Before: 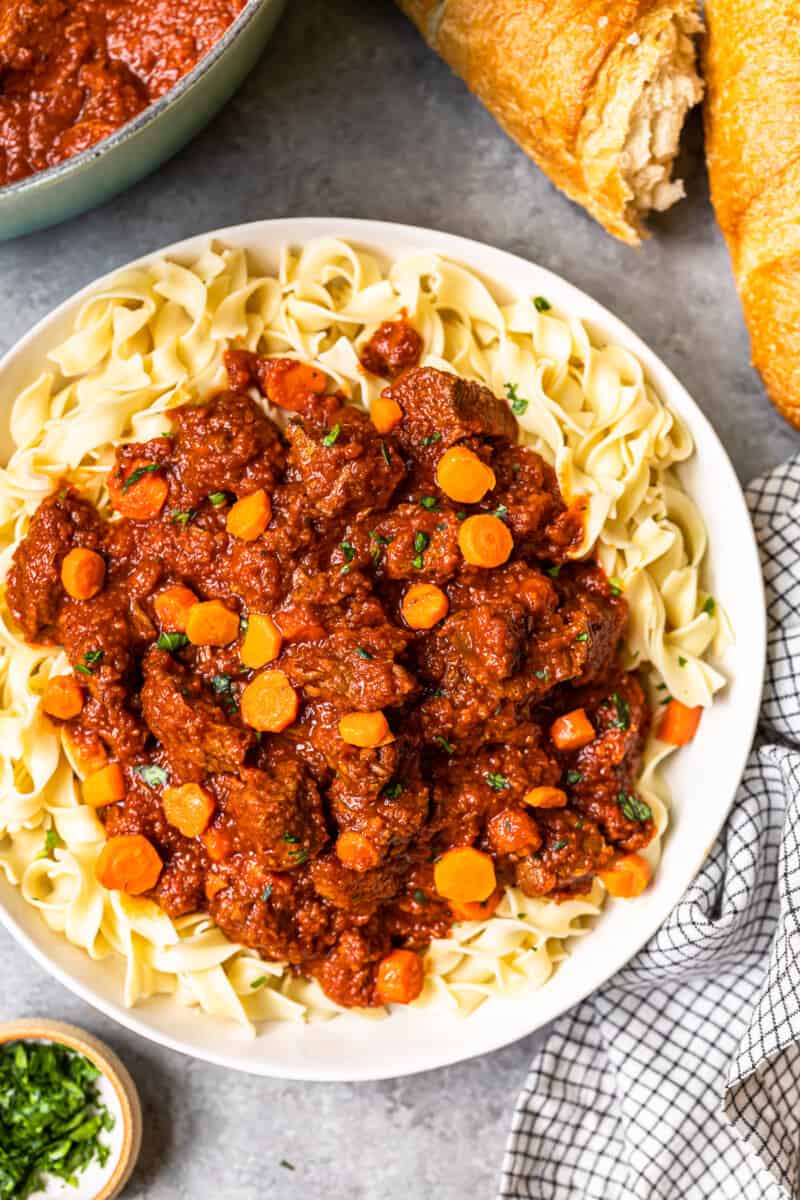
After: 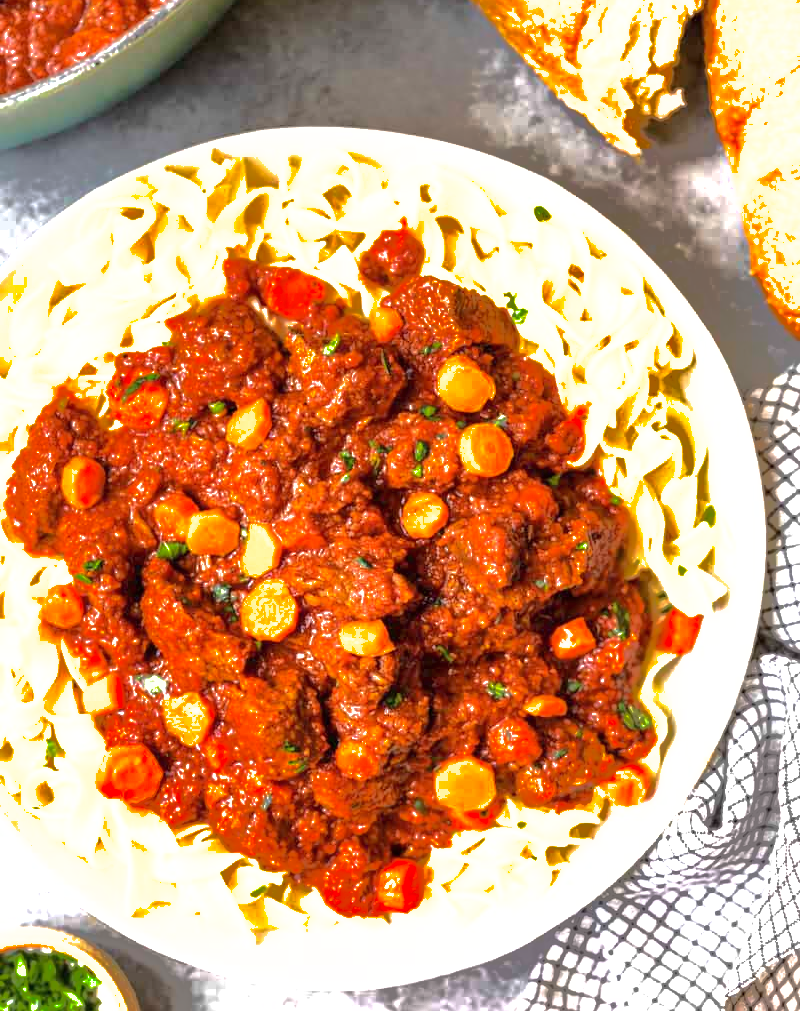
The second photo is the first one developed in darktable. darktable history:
shadows and highlights: shadows 24.8, highlights -71.08
crop: top 7.612%, bottom 8.134%
exposure: exposure 1 EV, compensate highlight preservation false
